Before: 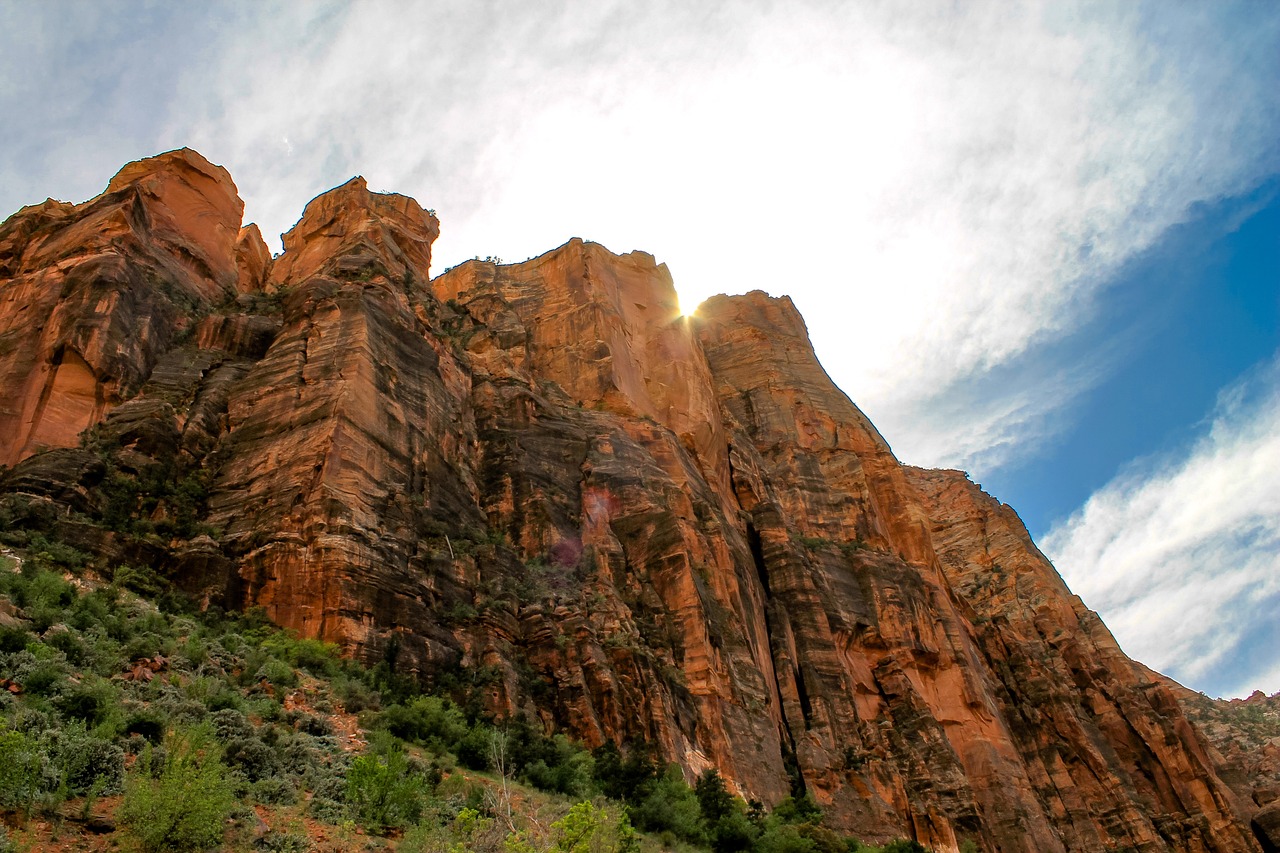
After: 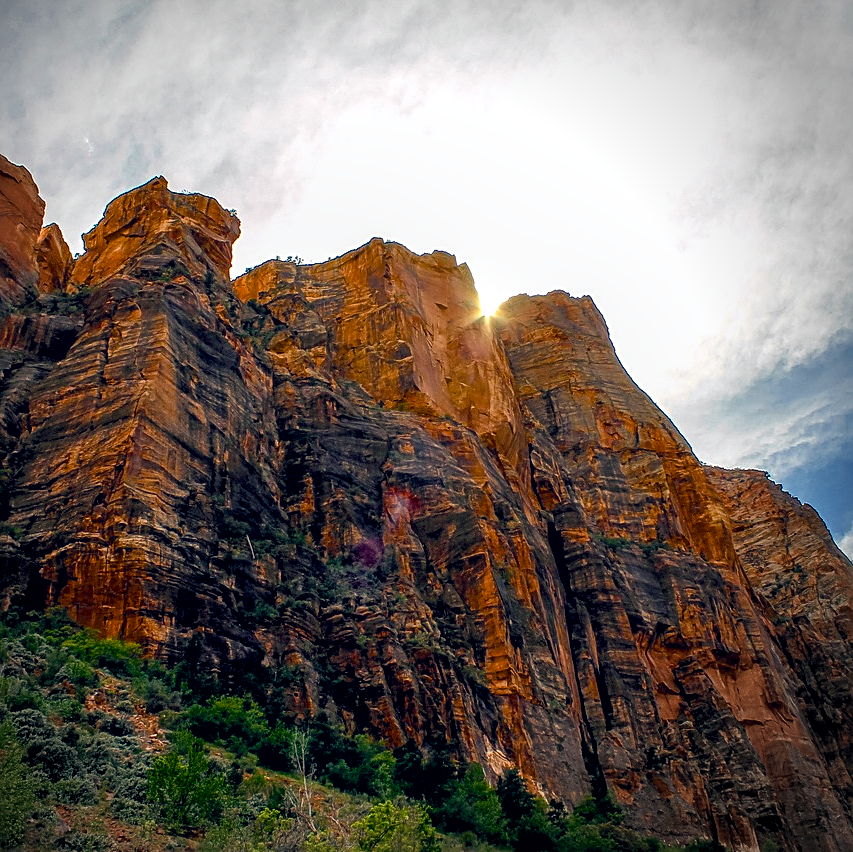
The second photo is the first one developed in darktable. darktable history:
vignetting: center (-0.119, -0.009)
crop and rotate: left 15.602%, right 17.707%
sharpen: on, module defaults
color balance rgb: shadows lift › luminance -40.883%, shadows lift › chroma 13.926%, shadows lift › hue 258.69°, global offset › chroma 0.102%, global offset › hue 252.47°, linear chroma grading › global chroma 9.031%, perceptual saturation grading › global saturation 20%, perceptual saturation grading › highlights -24.778%, perceptual saturation grading › shadows 24.13%, global vibrance 10.448%, saturation formula JzAzBz (2021)
local contrast: on, module defaults
